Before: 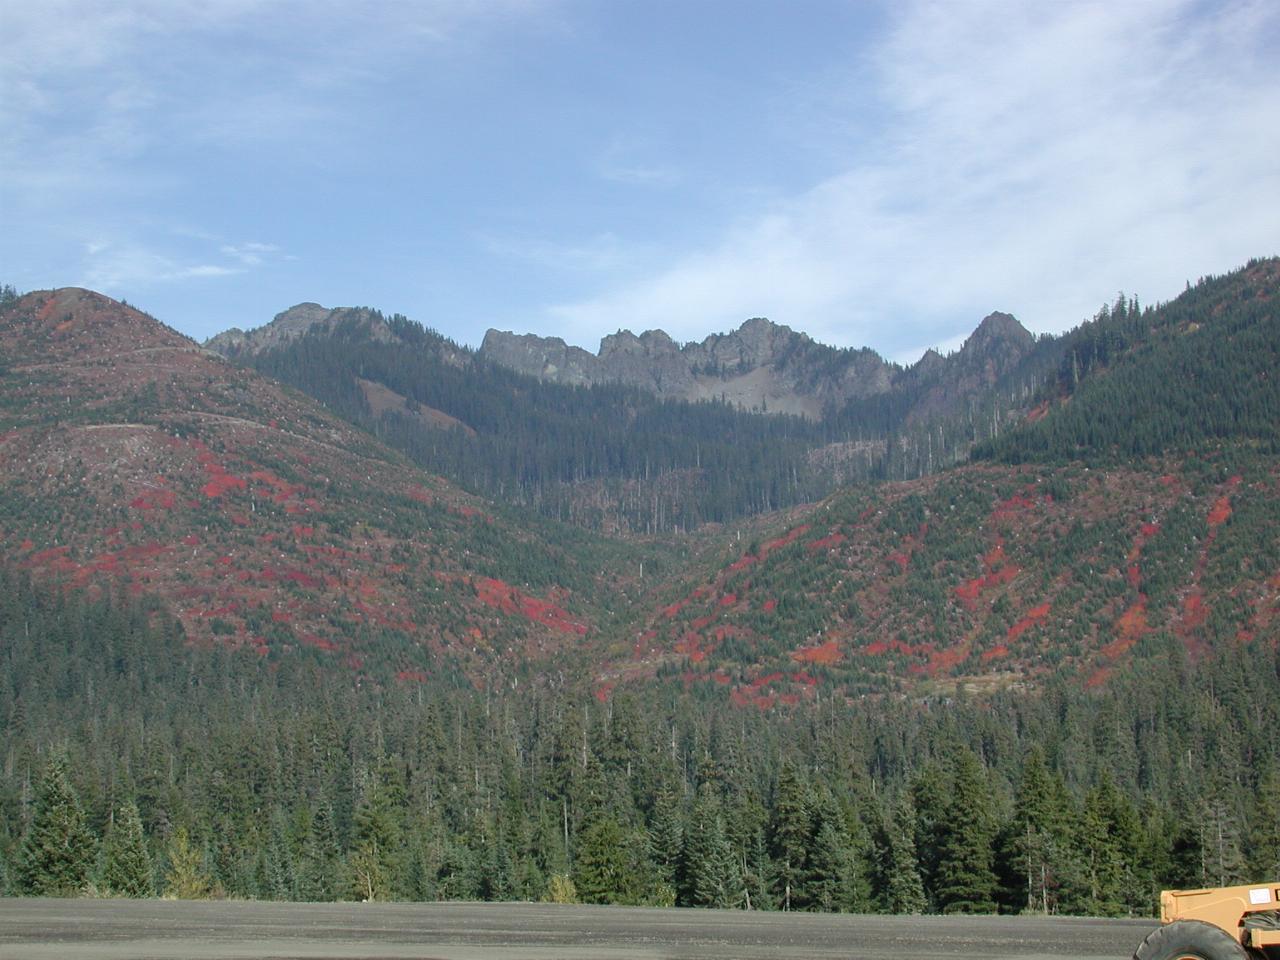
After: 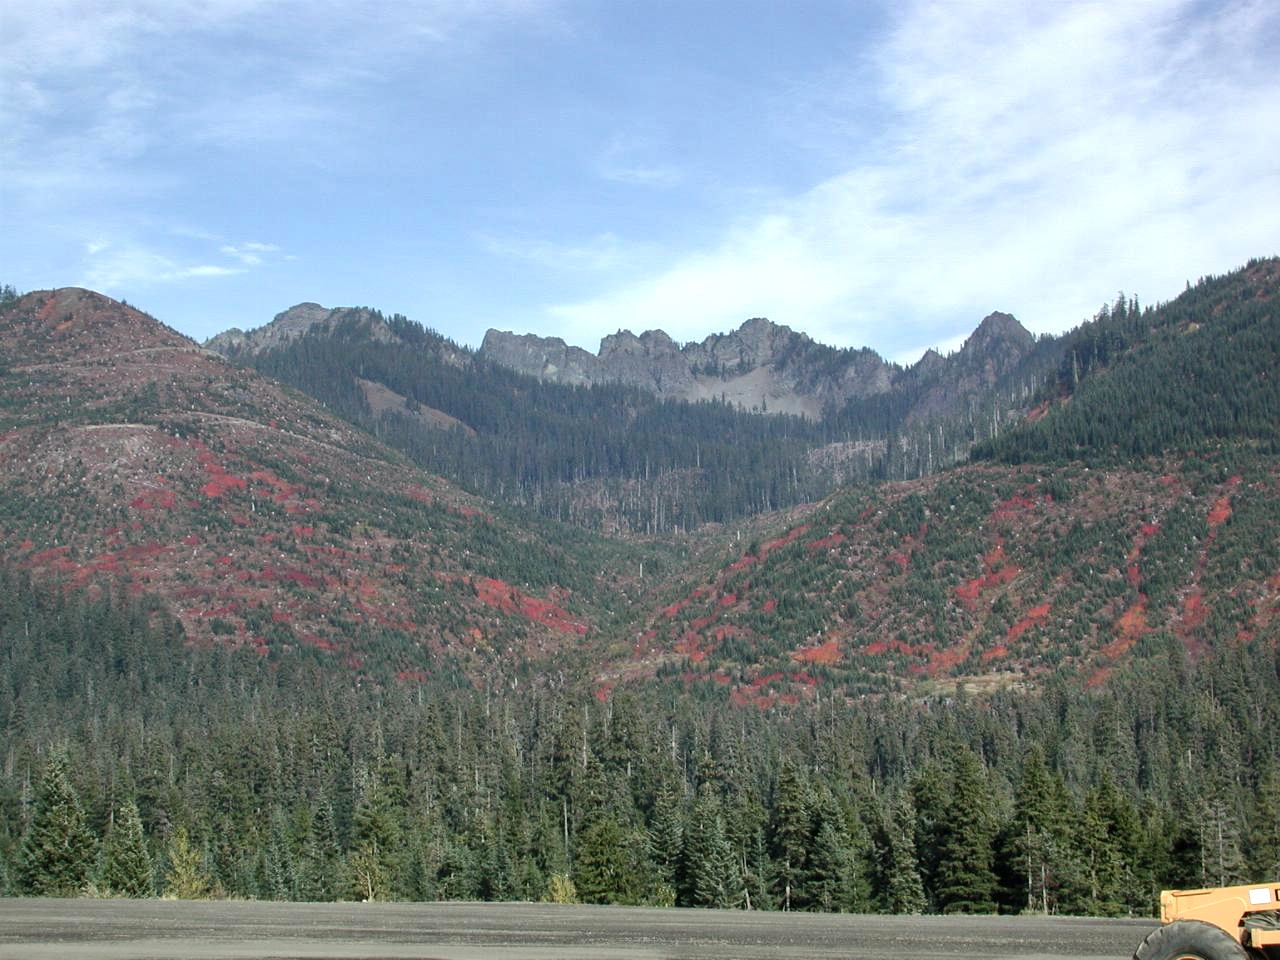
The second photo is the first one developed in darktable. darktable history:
local contrast: mode bilateral grid, contrast 20, coarseness 50, detail 120%, midtone range 0.2
shadows and highlights: shadows 37.27, highlights -28.18, soften with gaussian
tone equalizer: -8 EV -0.417 EV, -7 EV -0.389 EV, -6 EV -0.333 EV, -5 EV -0.222 EV, -3 EV 0.222 EV, -2 EV 0.333 EV, -1 EV 0.389 EV, +0 EV 0.417 EV, edges refinement/feathering 500, mask exposure compensation -1.57 EV, preserve details no
